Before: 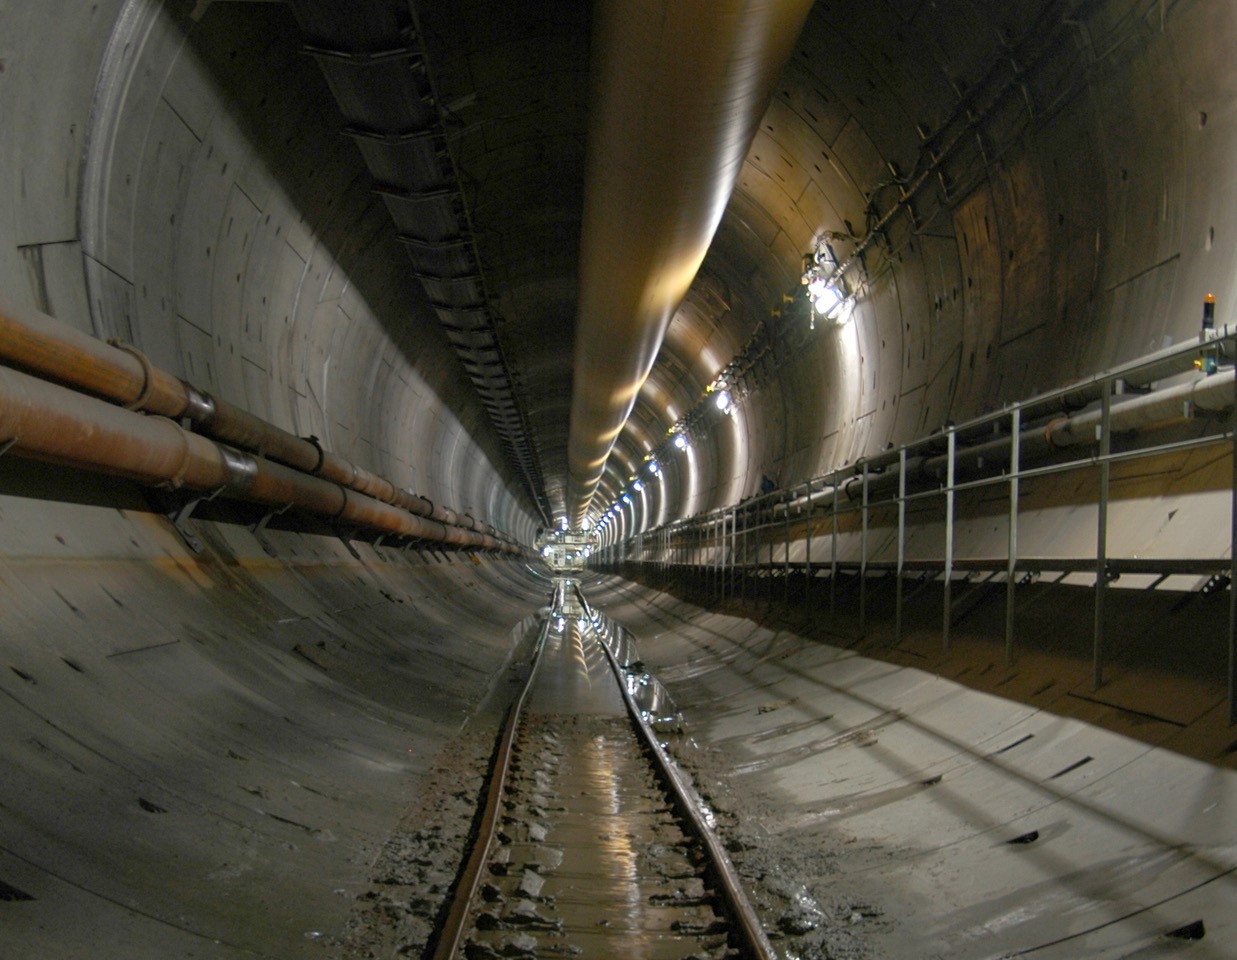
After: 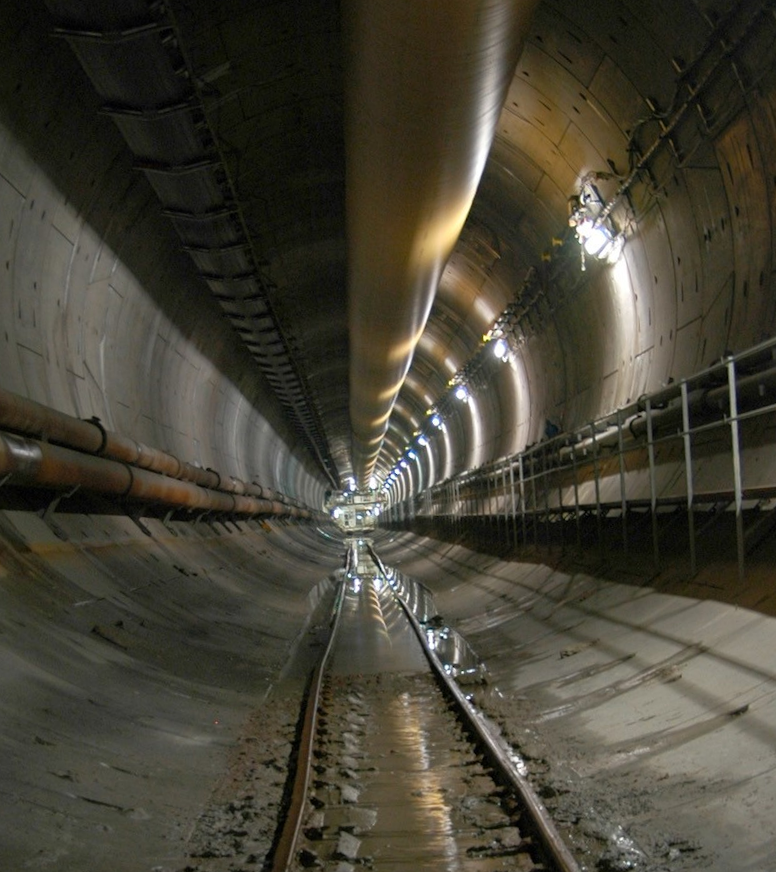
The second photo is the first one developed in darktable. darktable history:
rotate and perspective: rotation -4.57°, crop left 0.054, crop right 0.944, crop top 0.087, crop bottom 0.914
crop and rotate: left 15.546%, right 17.787%
